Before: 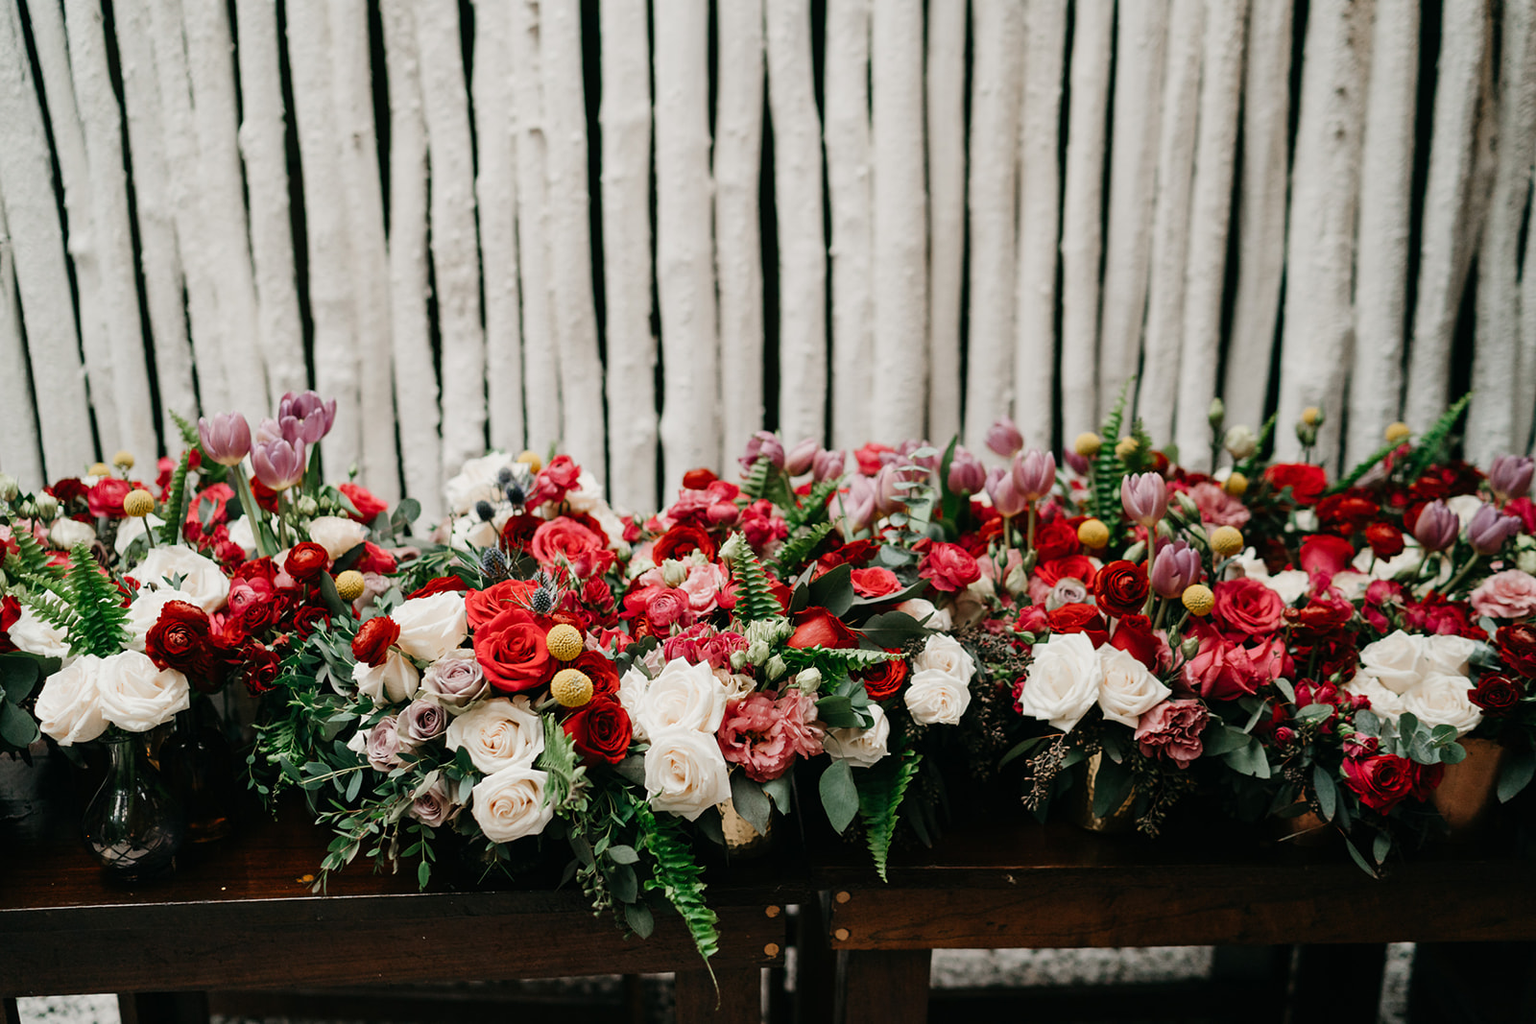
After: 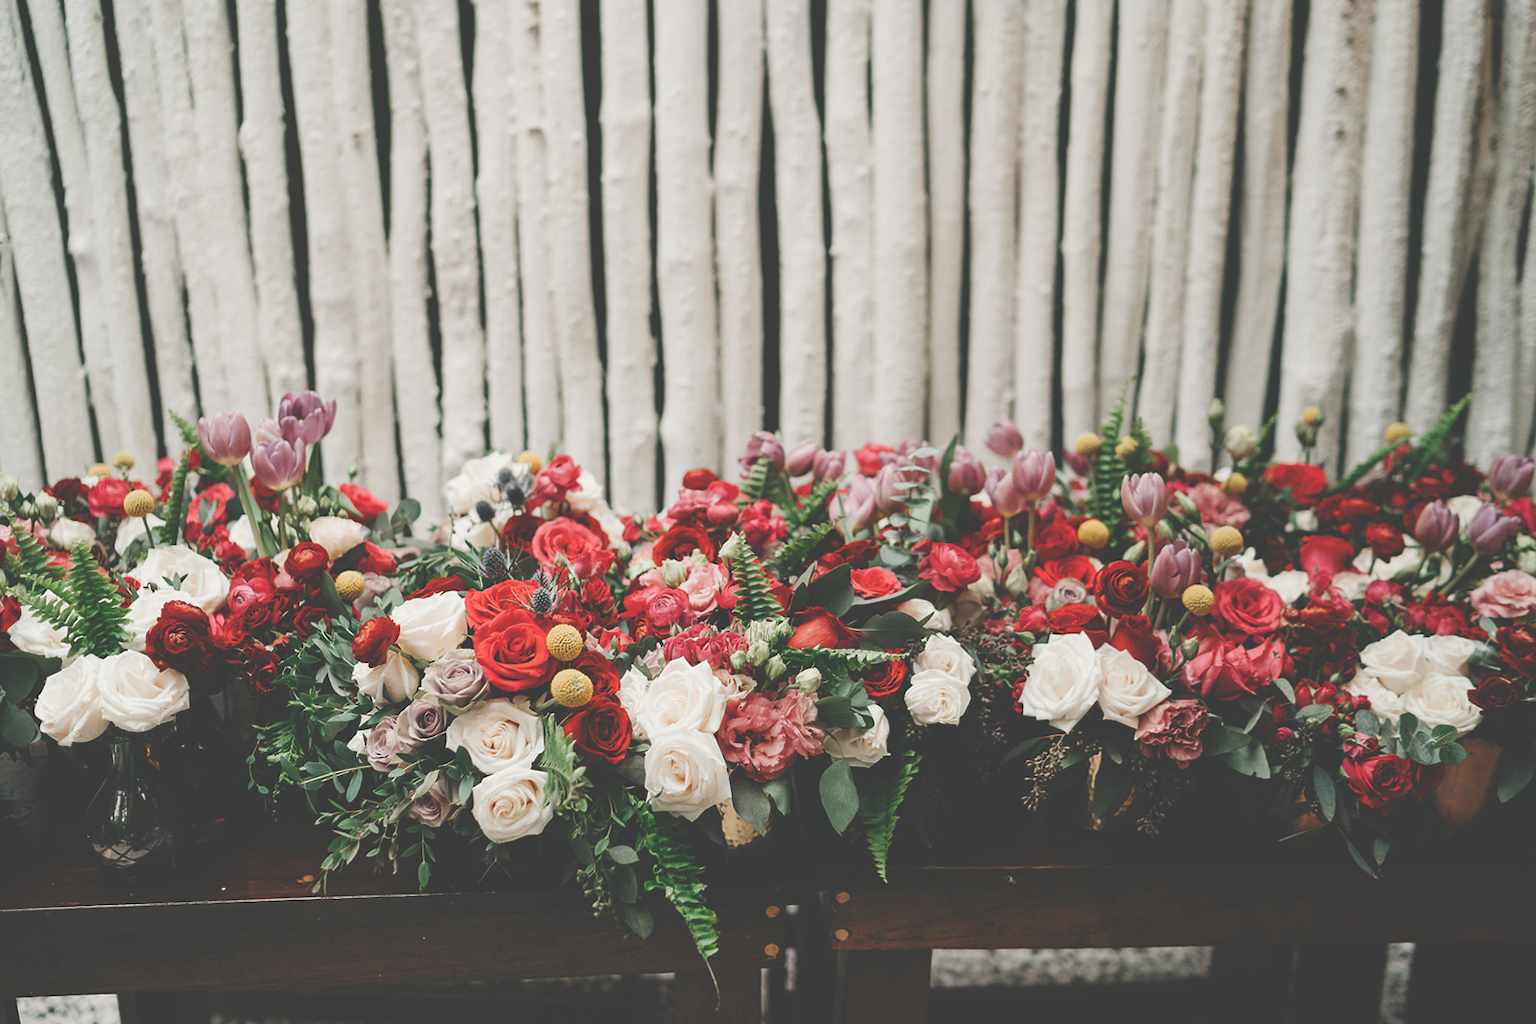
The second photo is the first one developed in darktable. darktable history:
exposure: black level correction -0.042, exposure 0.062 EV, compensate exposure bias true, compensate highlight preservation false
